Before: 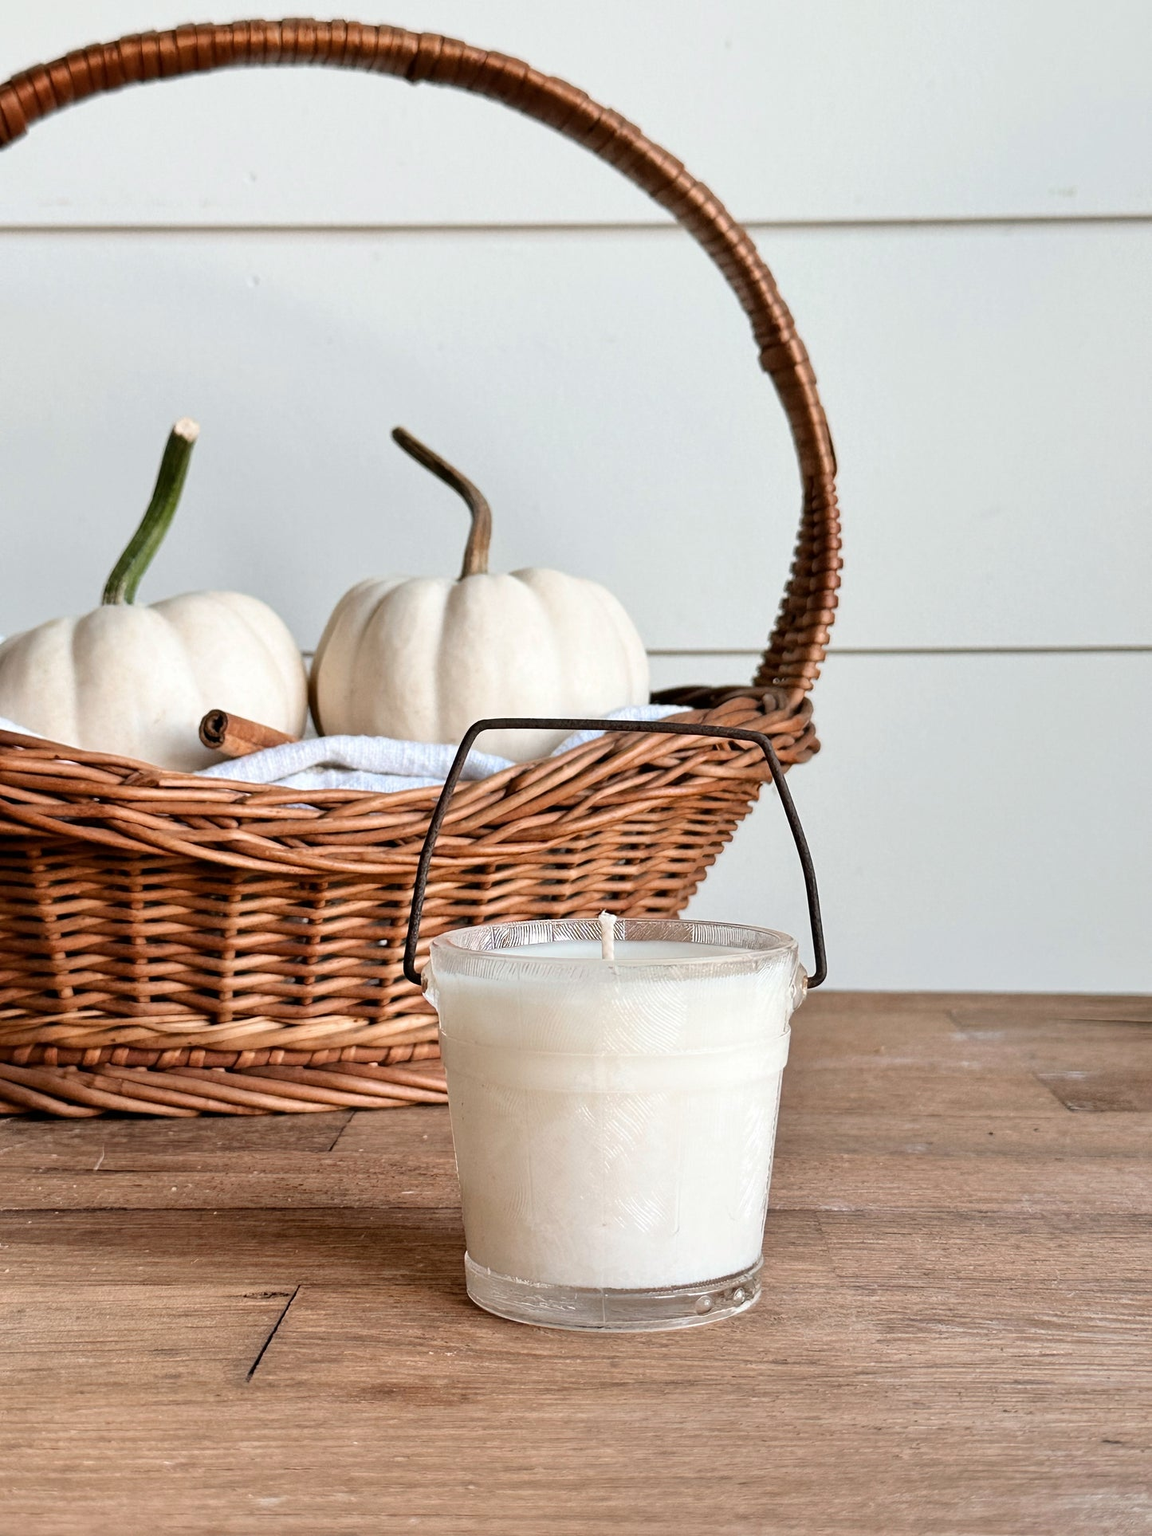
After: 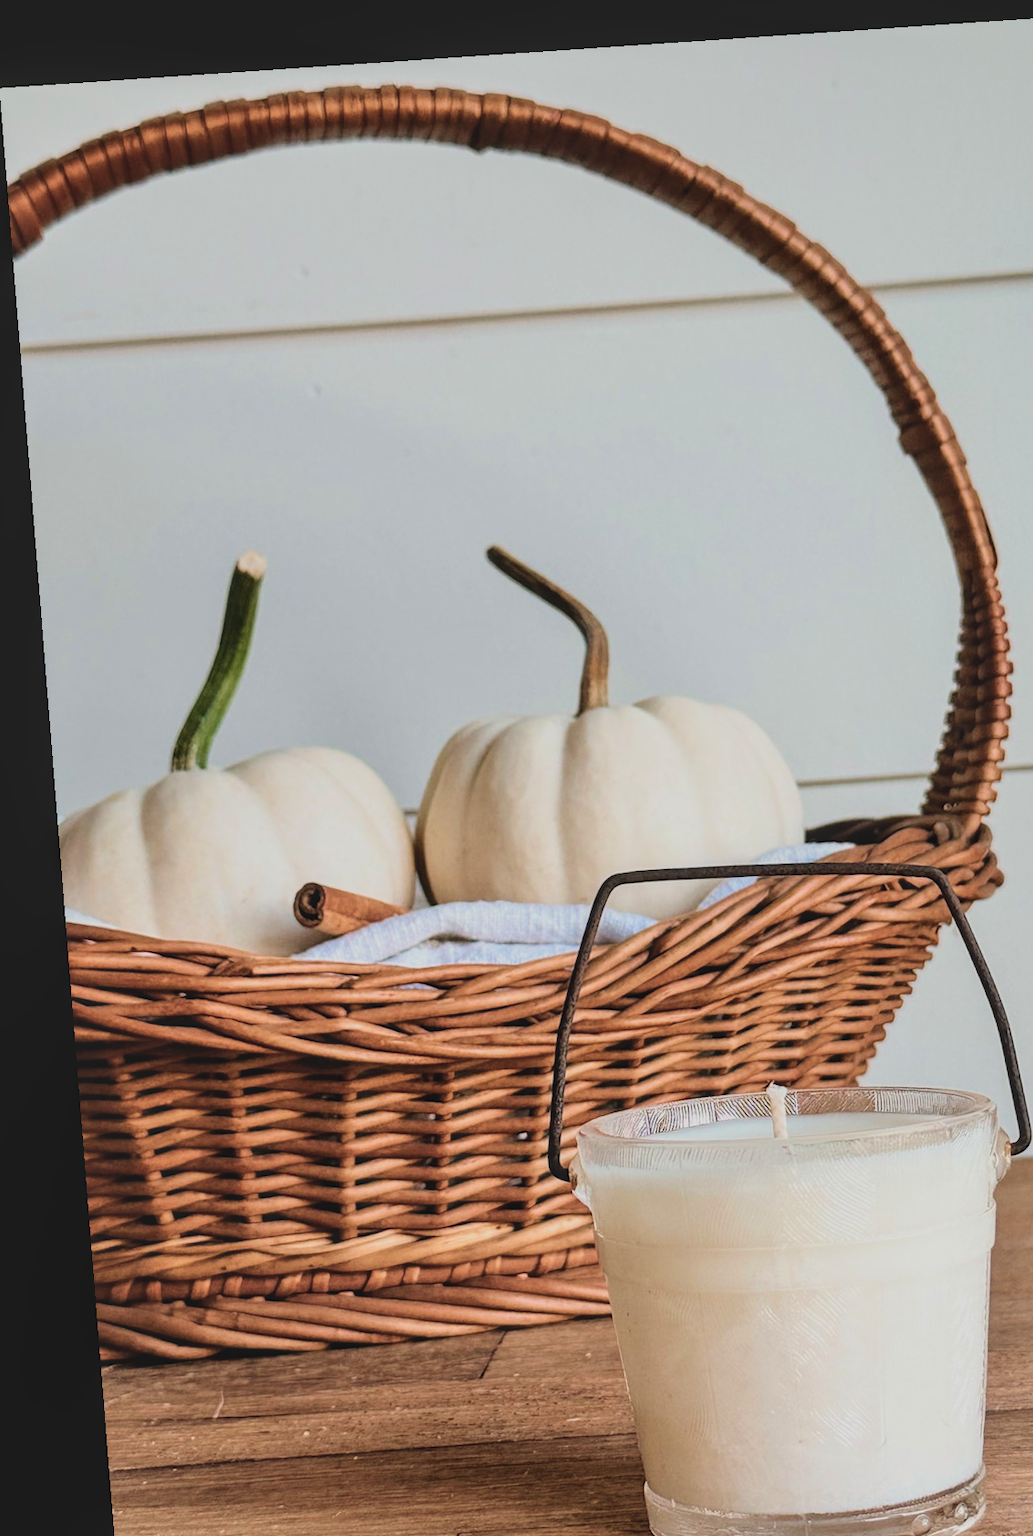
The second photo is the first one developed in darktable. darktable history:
rotate and perspective: rotation -4.2°, shear 0.006, automatic cropping off
local contrast: on, module defaults
tone equalizer: on, module defaults
velvia: strength 50%
white balance: emerald 1
filmic rgb: black relative exposure -7.65 EV, white relative exposure 4.56 EV, hardness 3.61, contrast 1.05
crop: right 28.885%, bottom 16.626%
exposure: black level correction -0.023, exposure -0.039 EV, compensate highlight preservation false
